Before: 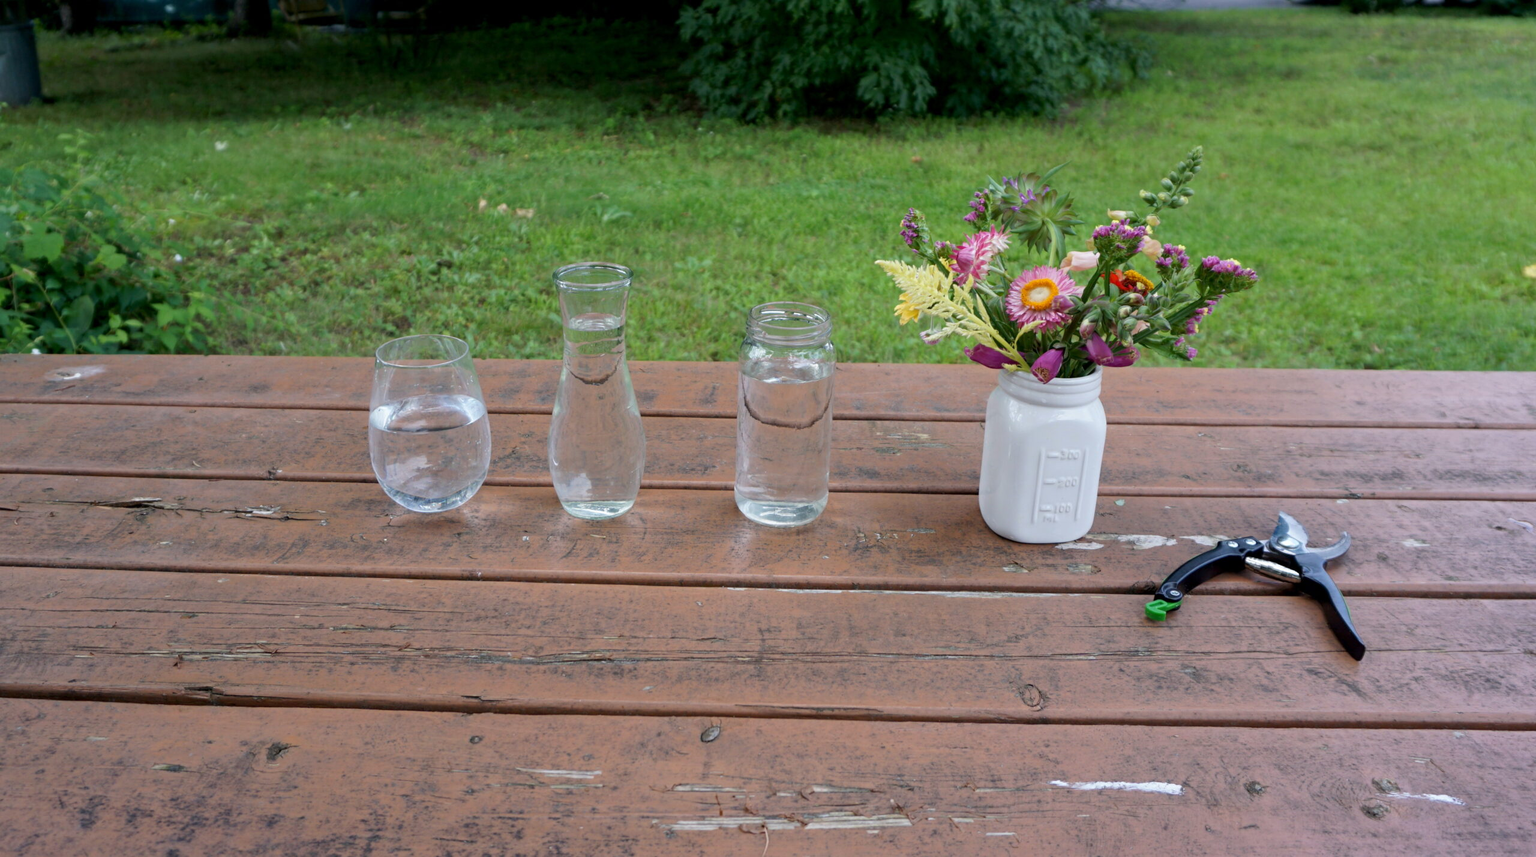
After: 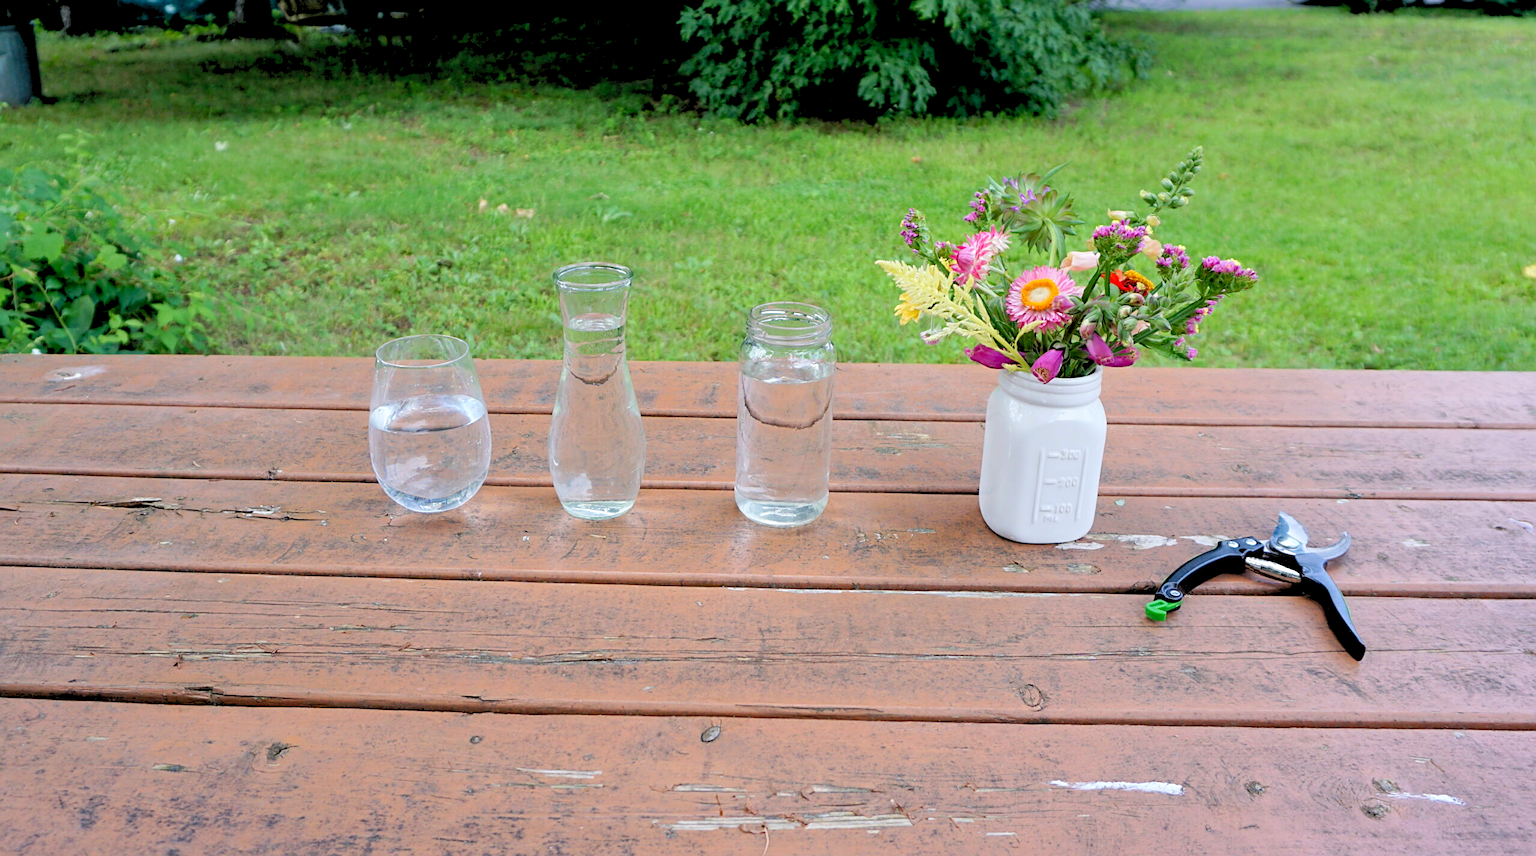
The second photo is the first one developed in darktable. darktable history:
shadows and highlights: shadows 37.34, highlights -26.86, soften with gaussian
sharpen: on, module defaults
levels: levels [0.072, 0.414, 0.976]
